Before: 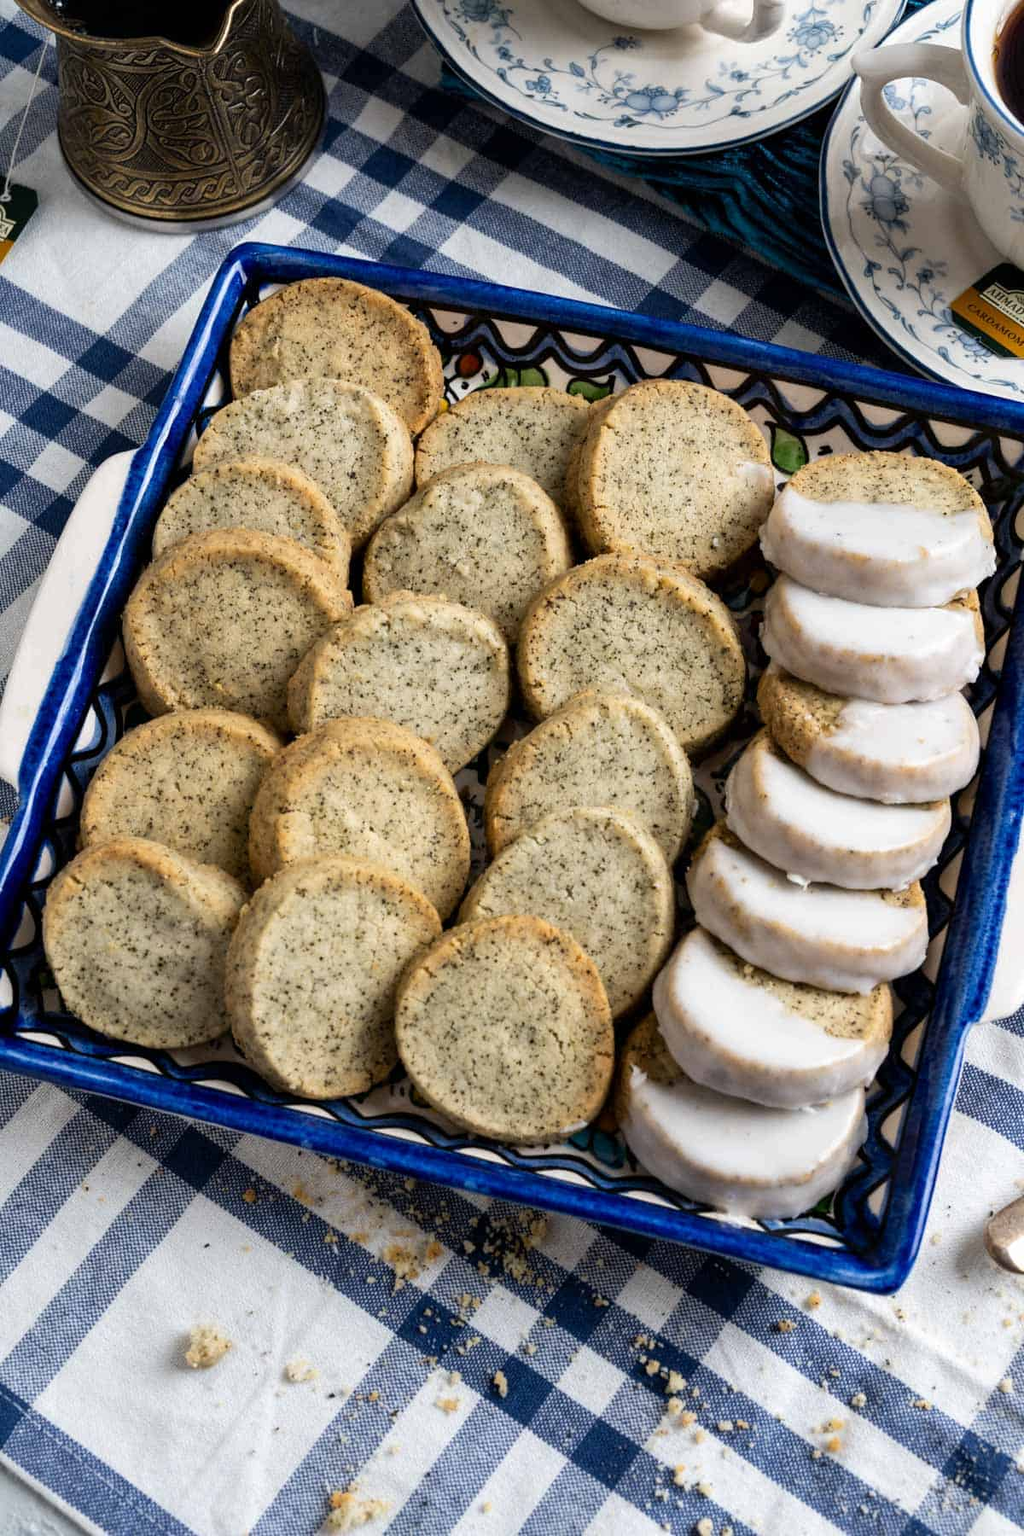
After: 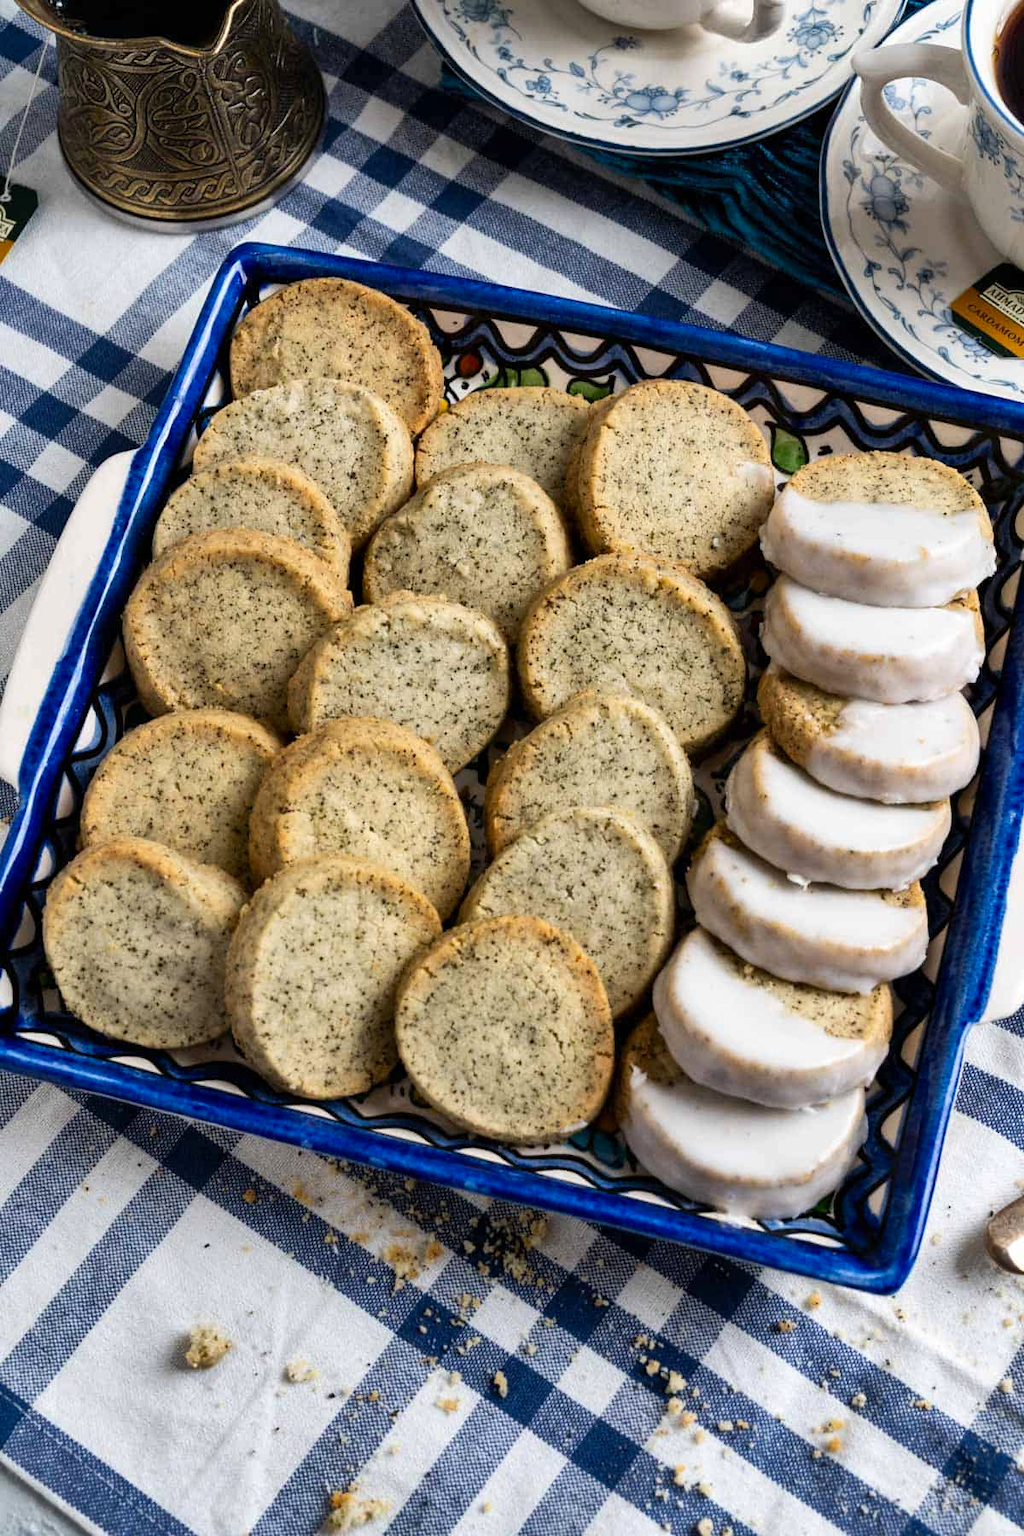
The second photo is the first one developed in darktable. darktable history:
contrast brightness saturation: contrast 0.1, brightness 0.03, saturation 0.09
shadows and highlights: radius 108.52, shadows 44.07, highlights -67.8, low approximation 0.01, soften with gaussian
exposure: compensate highlight preservation false
